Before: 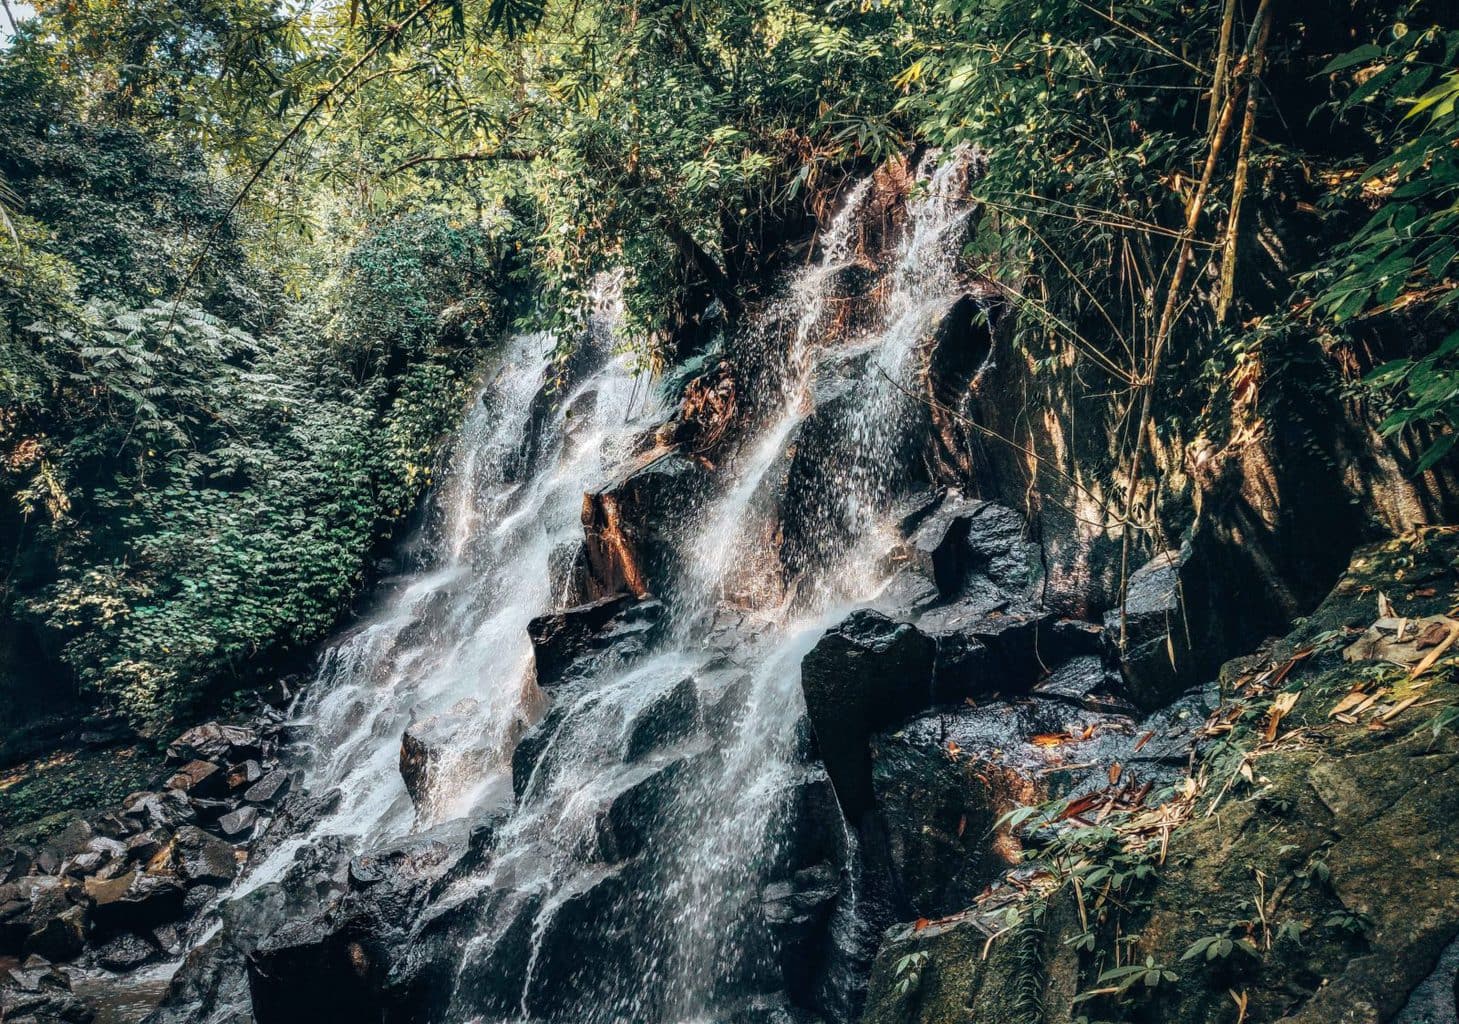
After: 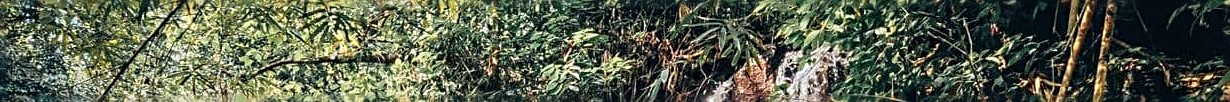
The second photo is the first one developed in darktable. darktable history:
crop and rotate: left 9.644%, top 9.491%, right 6.021%, bottom 80.509%
sharpen: radius 2.543, amount 0.636
